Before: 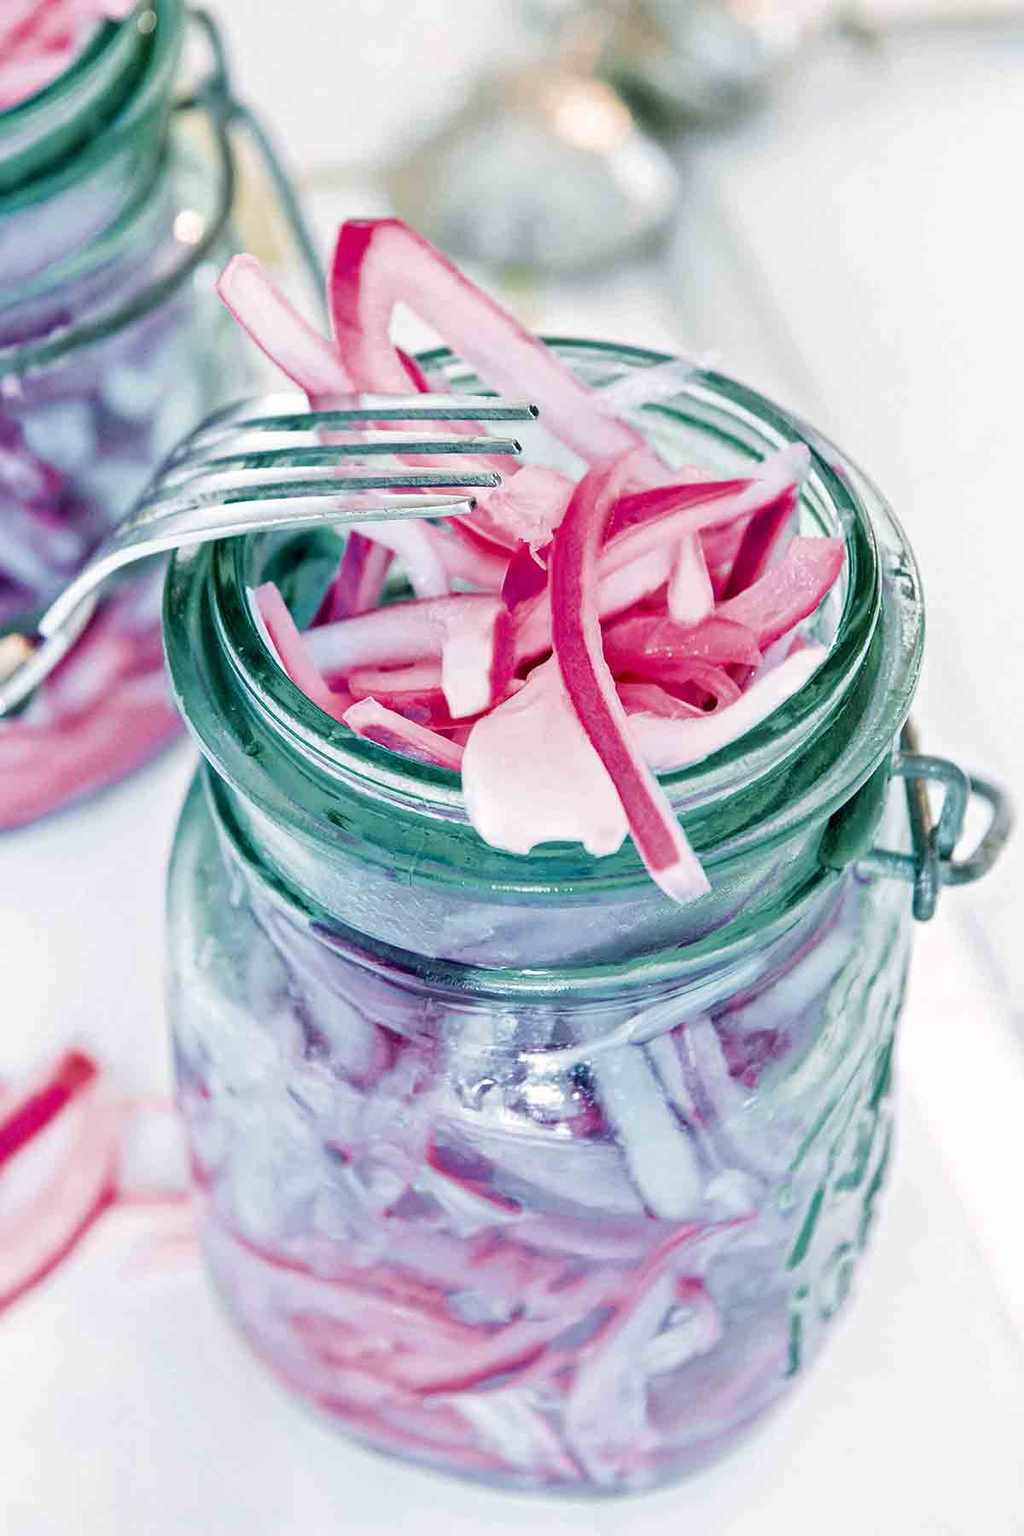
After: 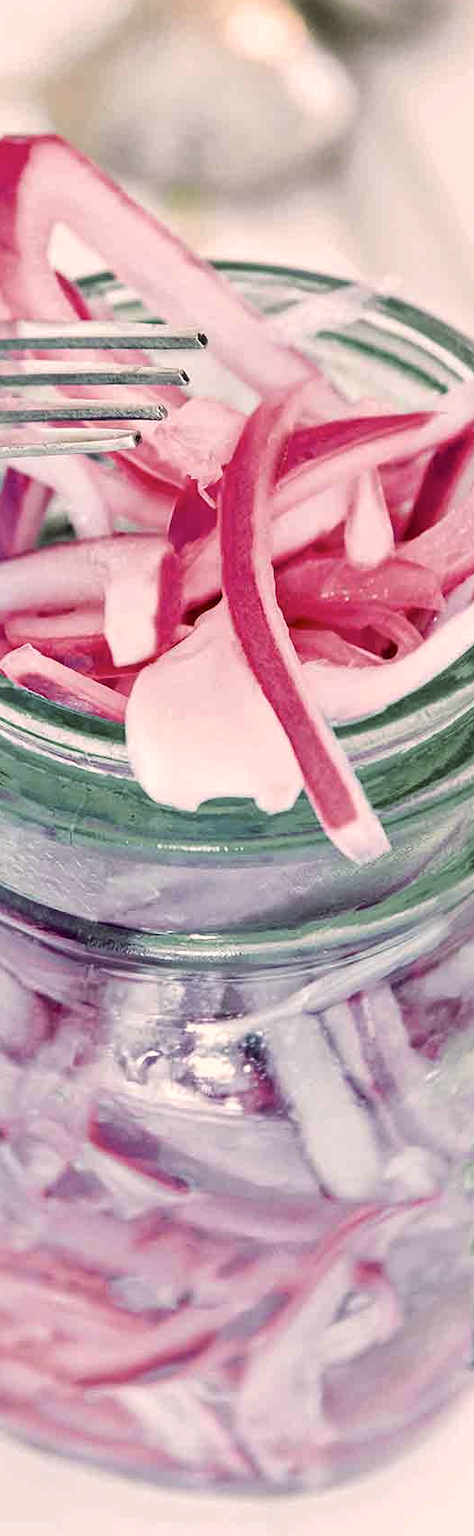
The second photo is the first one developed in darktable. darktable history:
color correction: highlights a* 10.16, highlights b* 9.76, shadows a* 8.37, shadows b* 7.67, saturation 0.806
crop: left 33.65%, top 6.013%, right 22.845%
